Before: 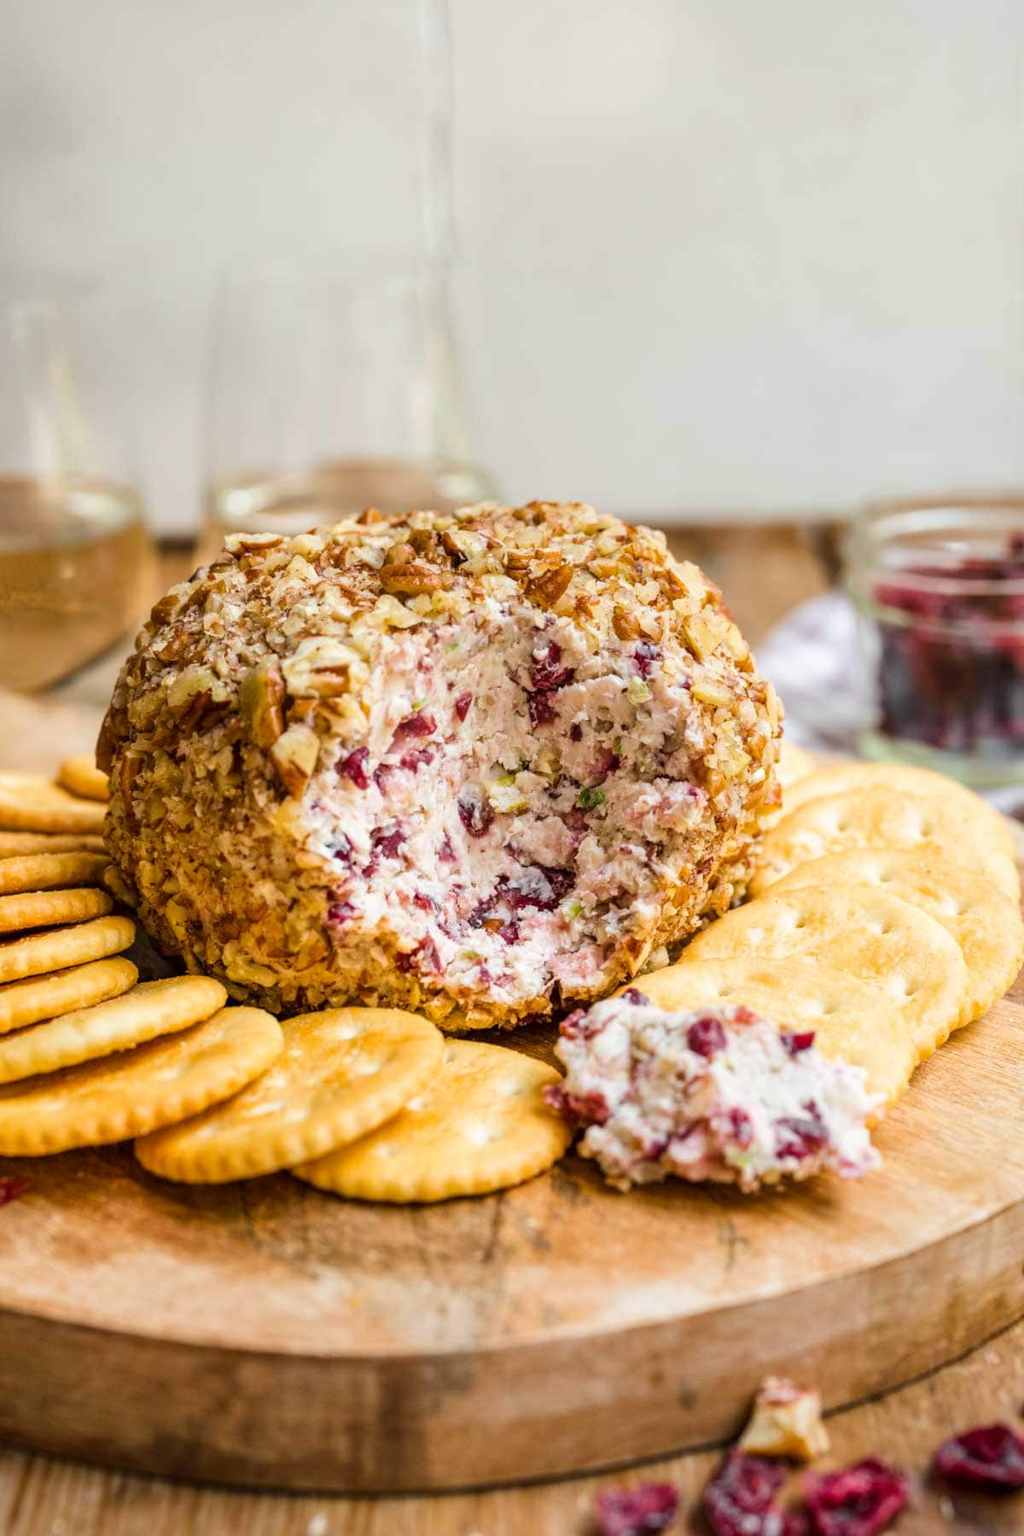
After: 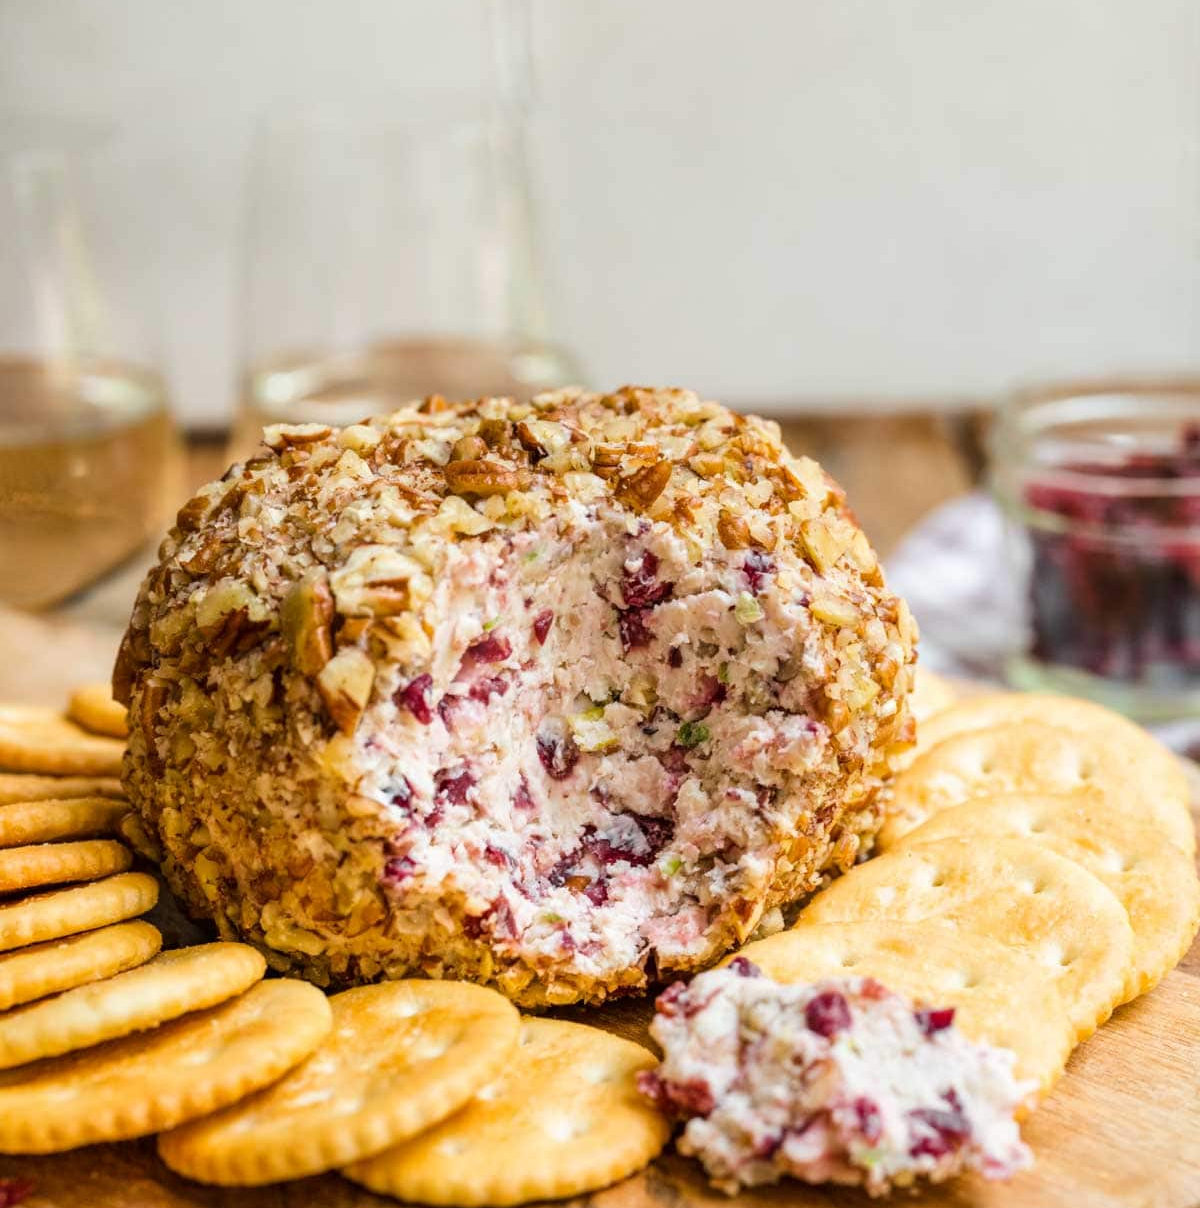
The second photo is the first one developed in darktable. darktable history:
crop: top 11.167%, bottom 21.713%
